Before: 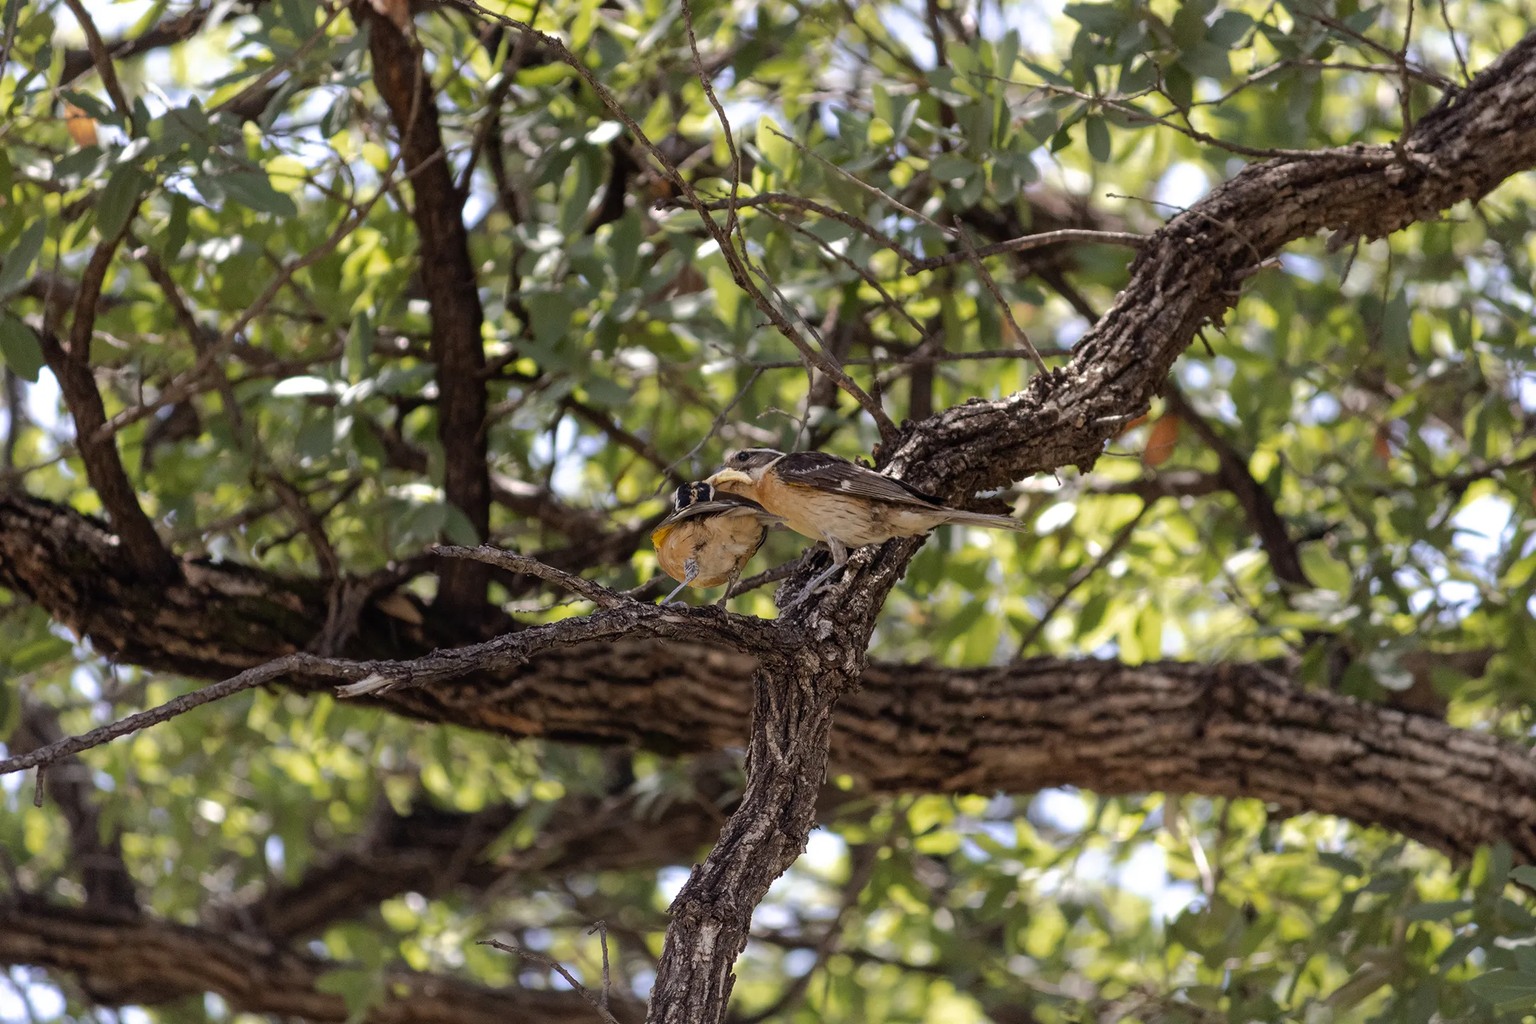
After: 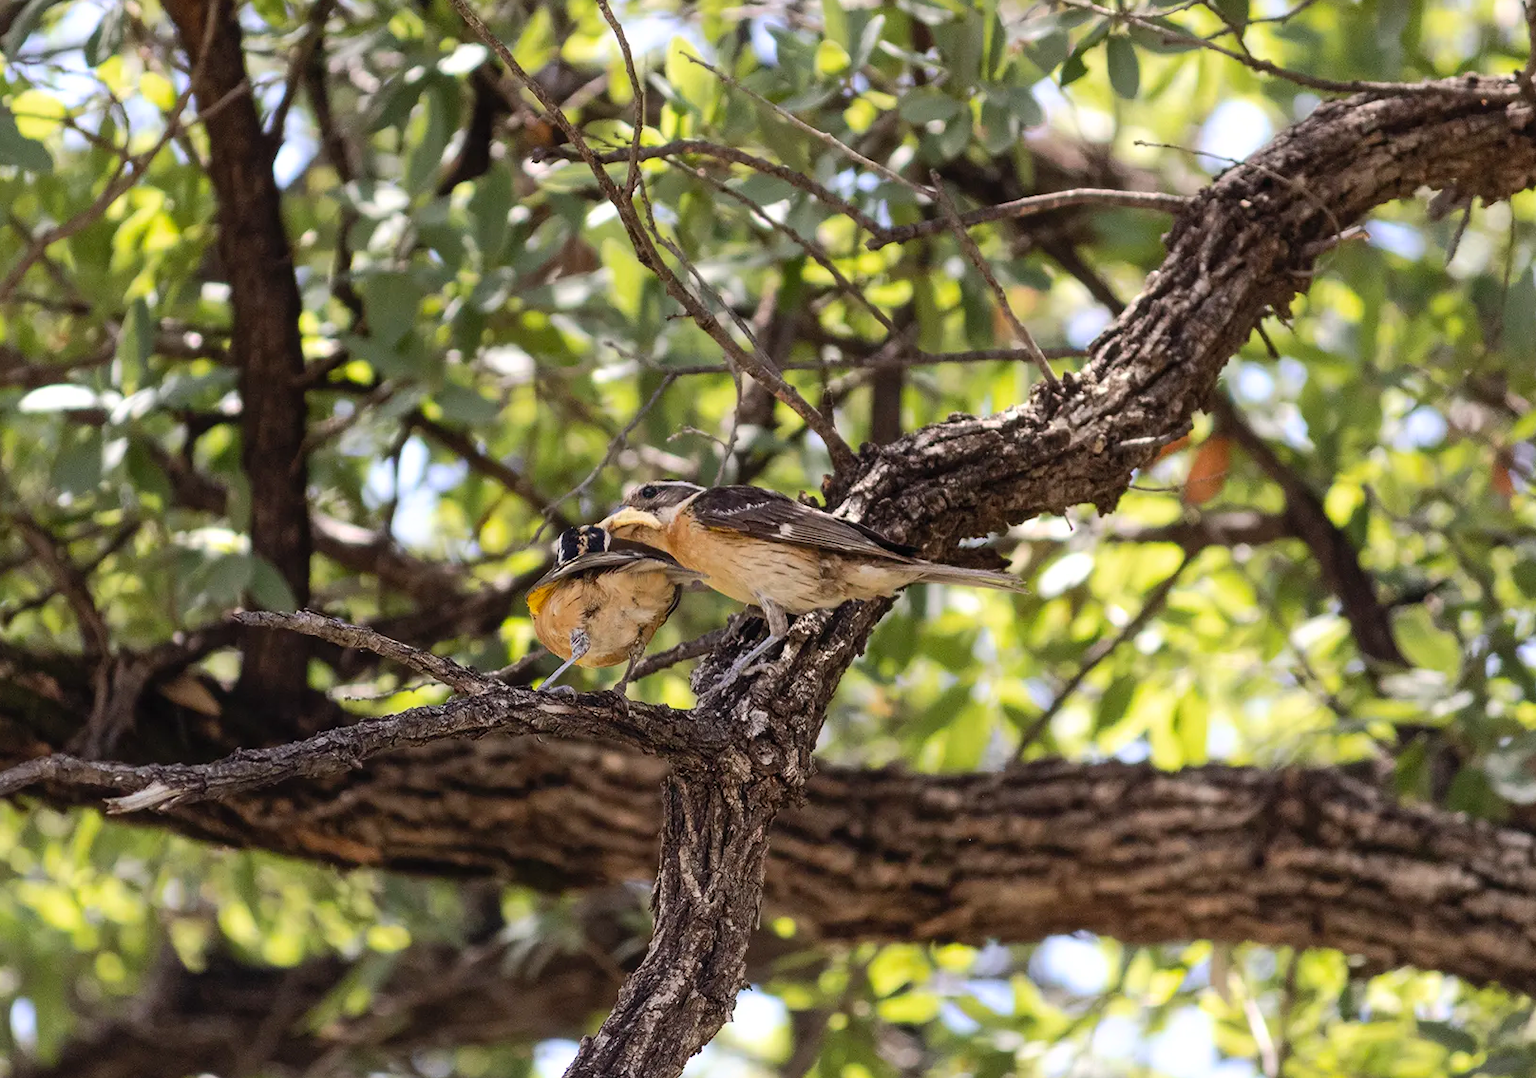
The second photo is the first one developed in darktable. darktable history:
contrast brightness saturation: contrast 0.2, brightness 0.16, saturation 0.22
crop: left 16.768%, top 8.653%, right 8.362%, bottom 12.485%
